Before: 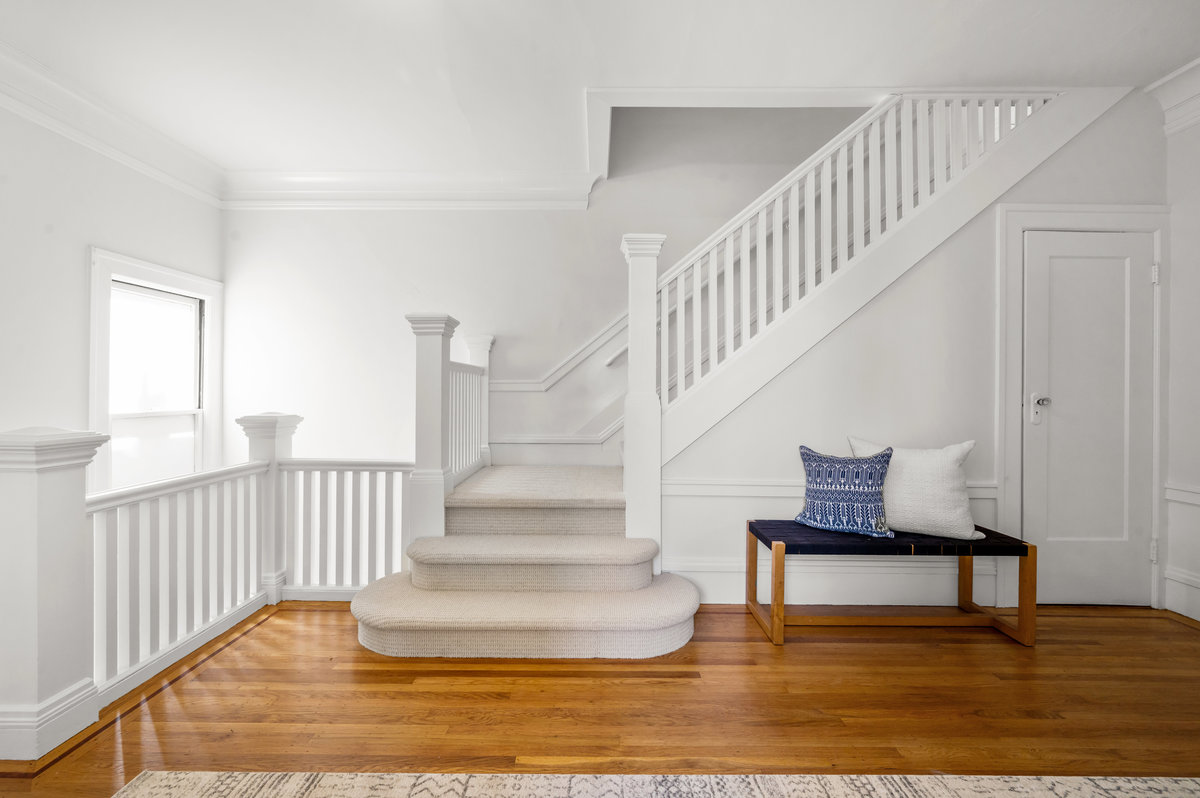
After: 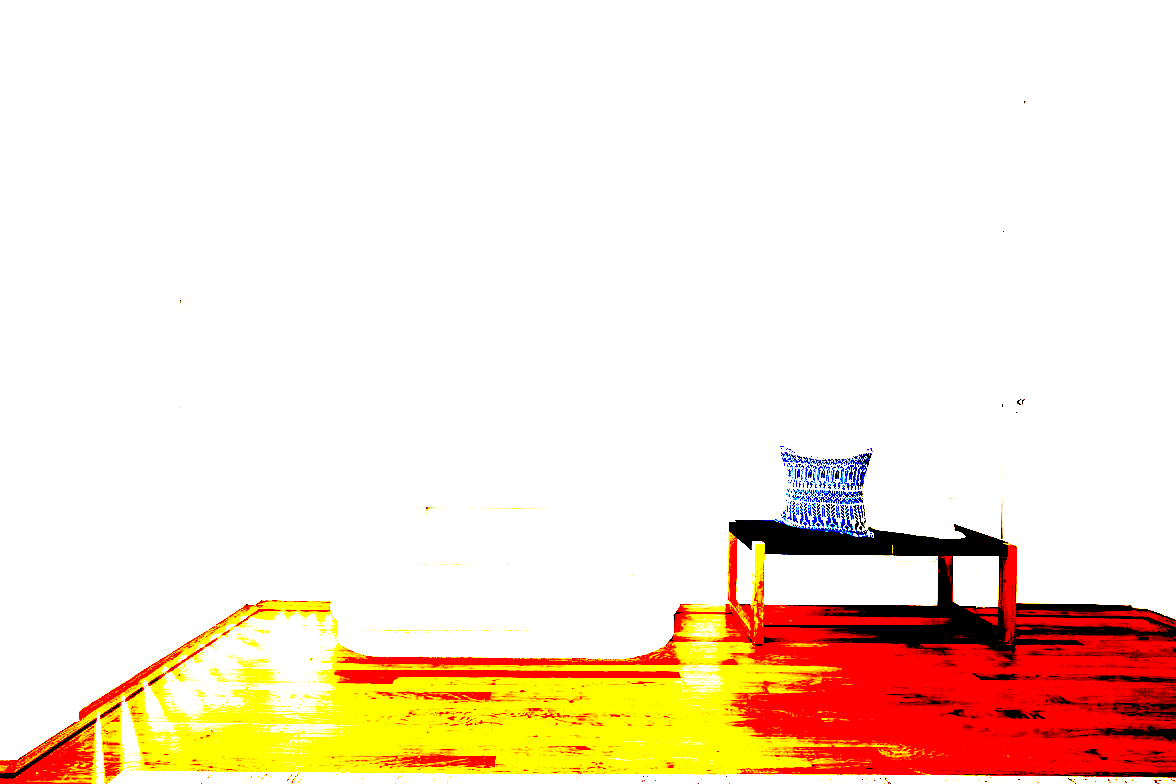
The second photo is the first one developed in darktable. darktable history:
exposure: black level correction 0.099, exposure 2.929 EV, compensate highlight preservation false
crop: left 1.684%, right 0.271%, bottom 1.743%
